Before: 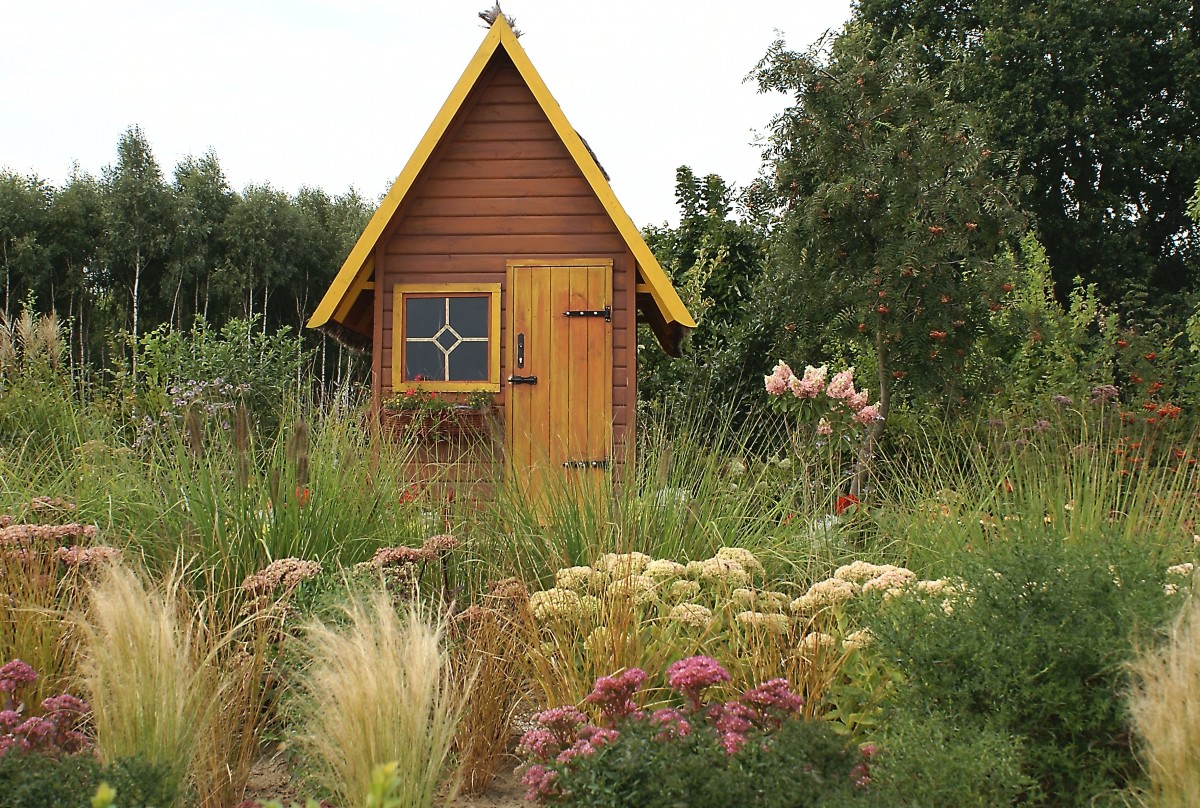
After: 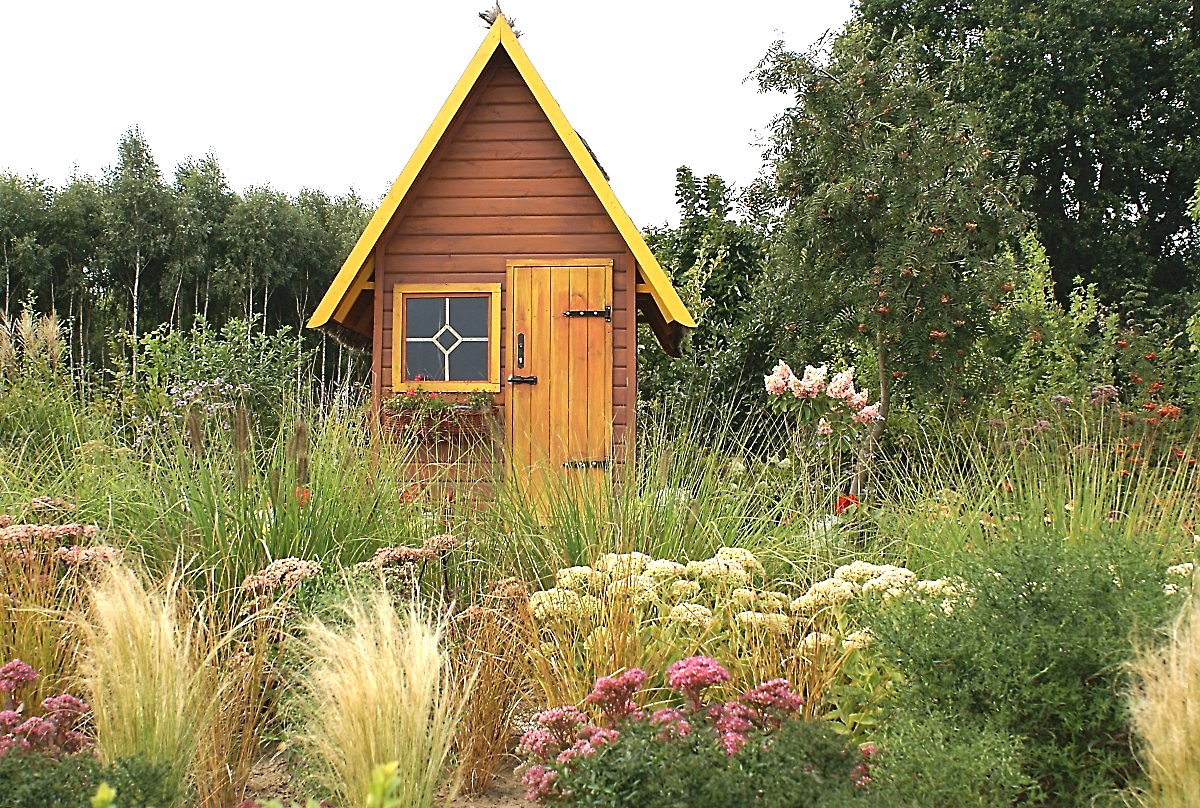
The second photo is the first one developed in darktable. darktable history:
sharpen: on, module defaults
exposure: black level correction 0, exposure 0.698 EV, compensate highlight preservation false
